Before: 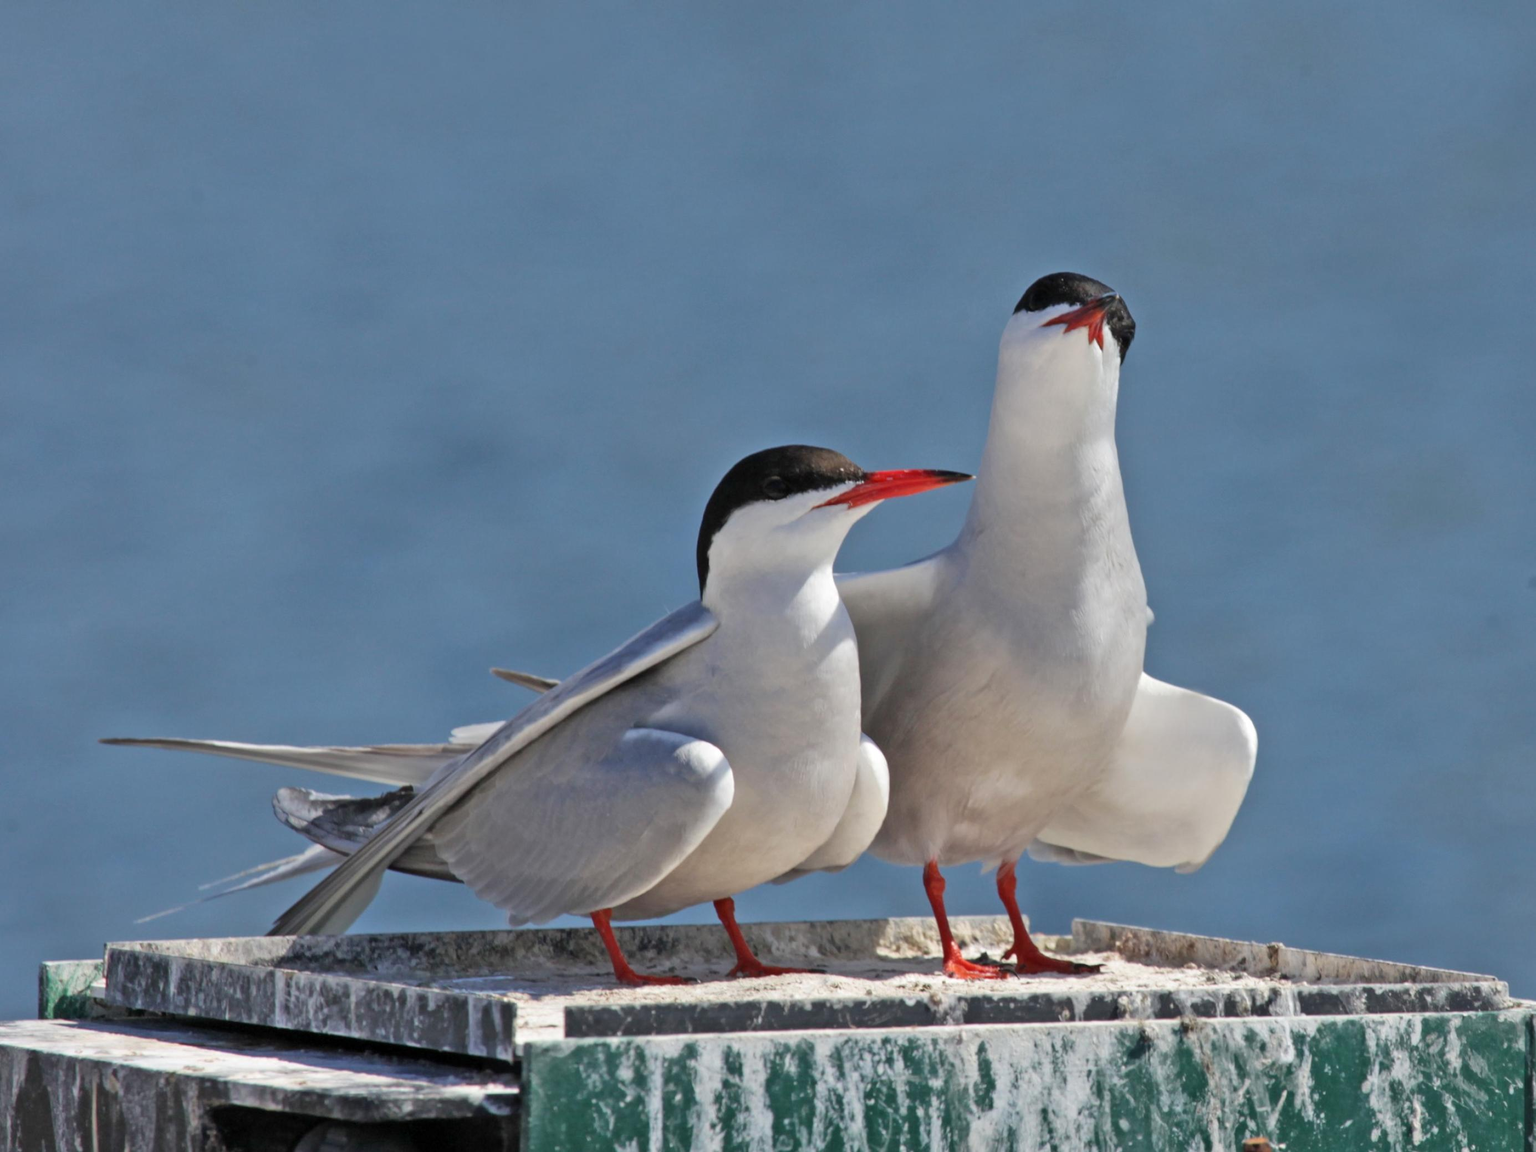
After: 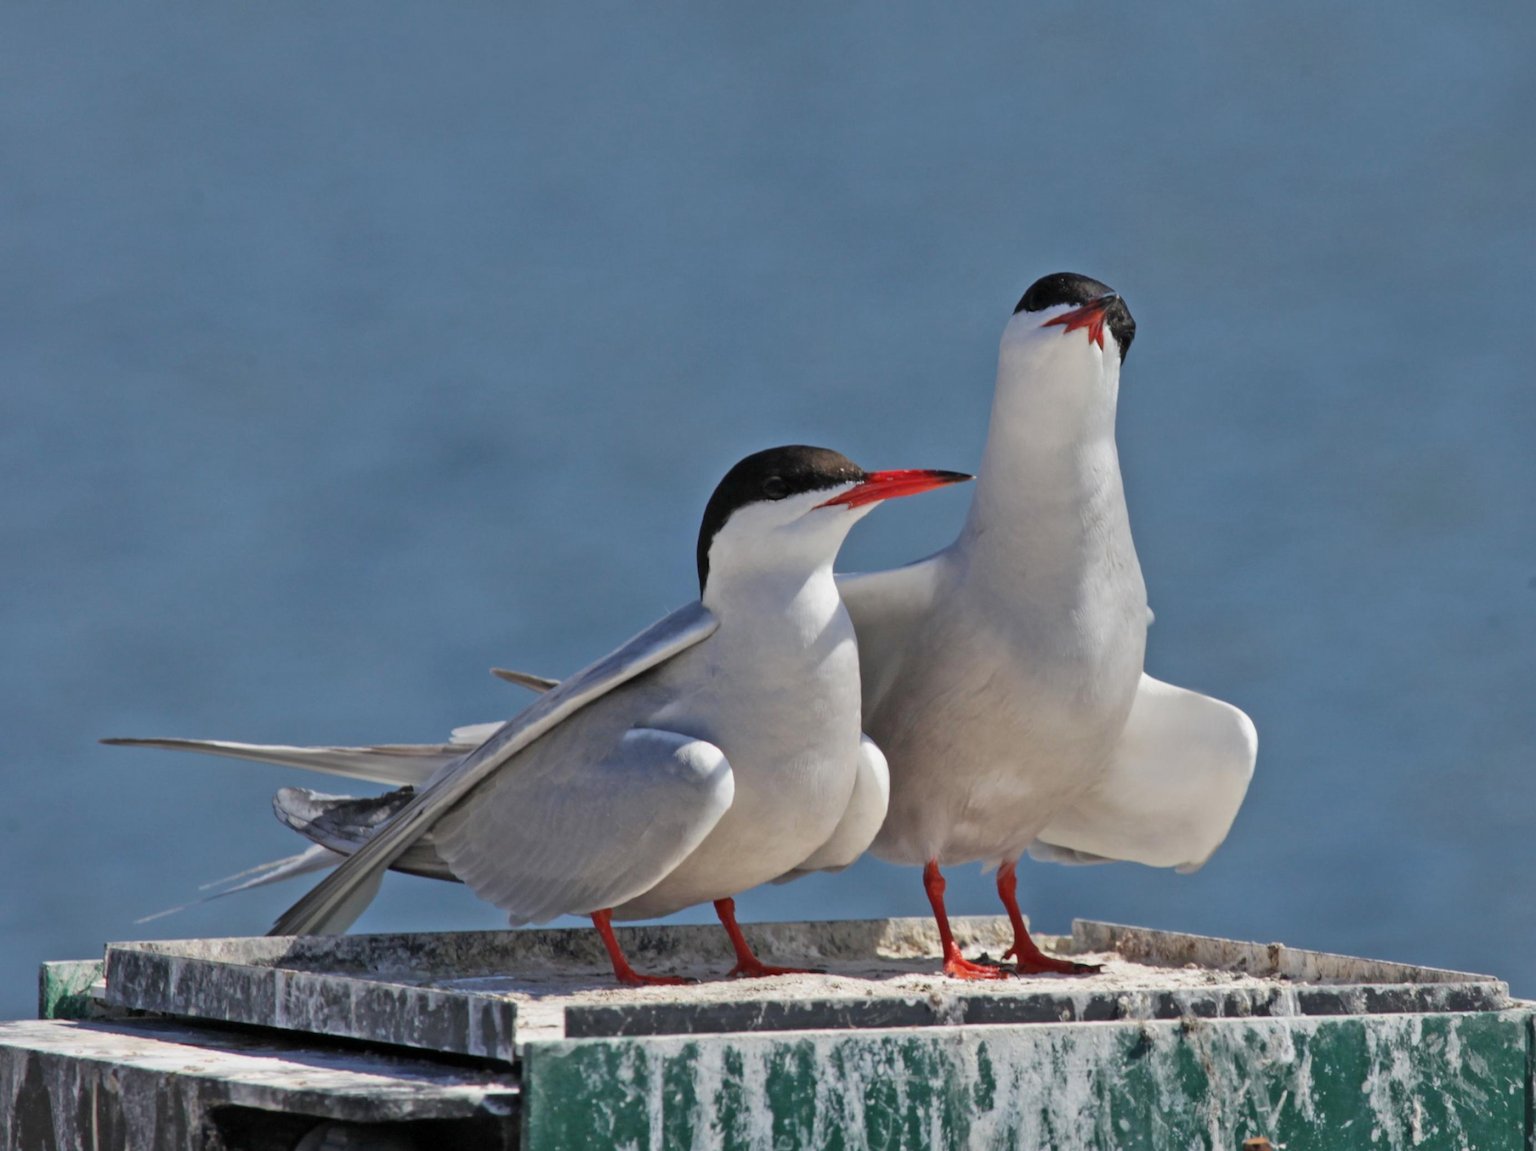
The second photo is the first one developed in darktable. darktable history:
exposure: exposure -0.175 EV, compensate highlight preservation false
